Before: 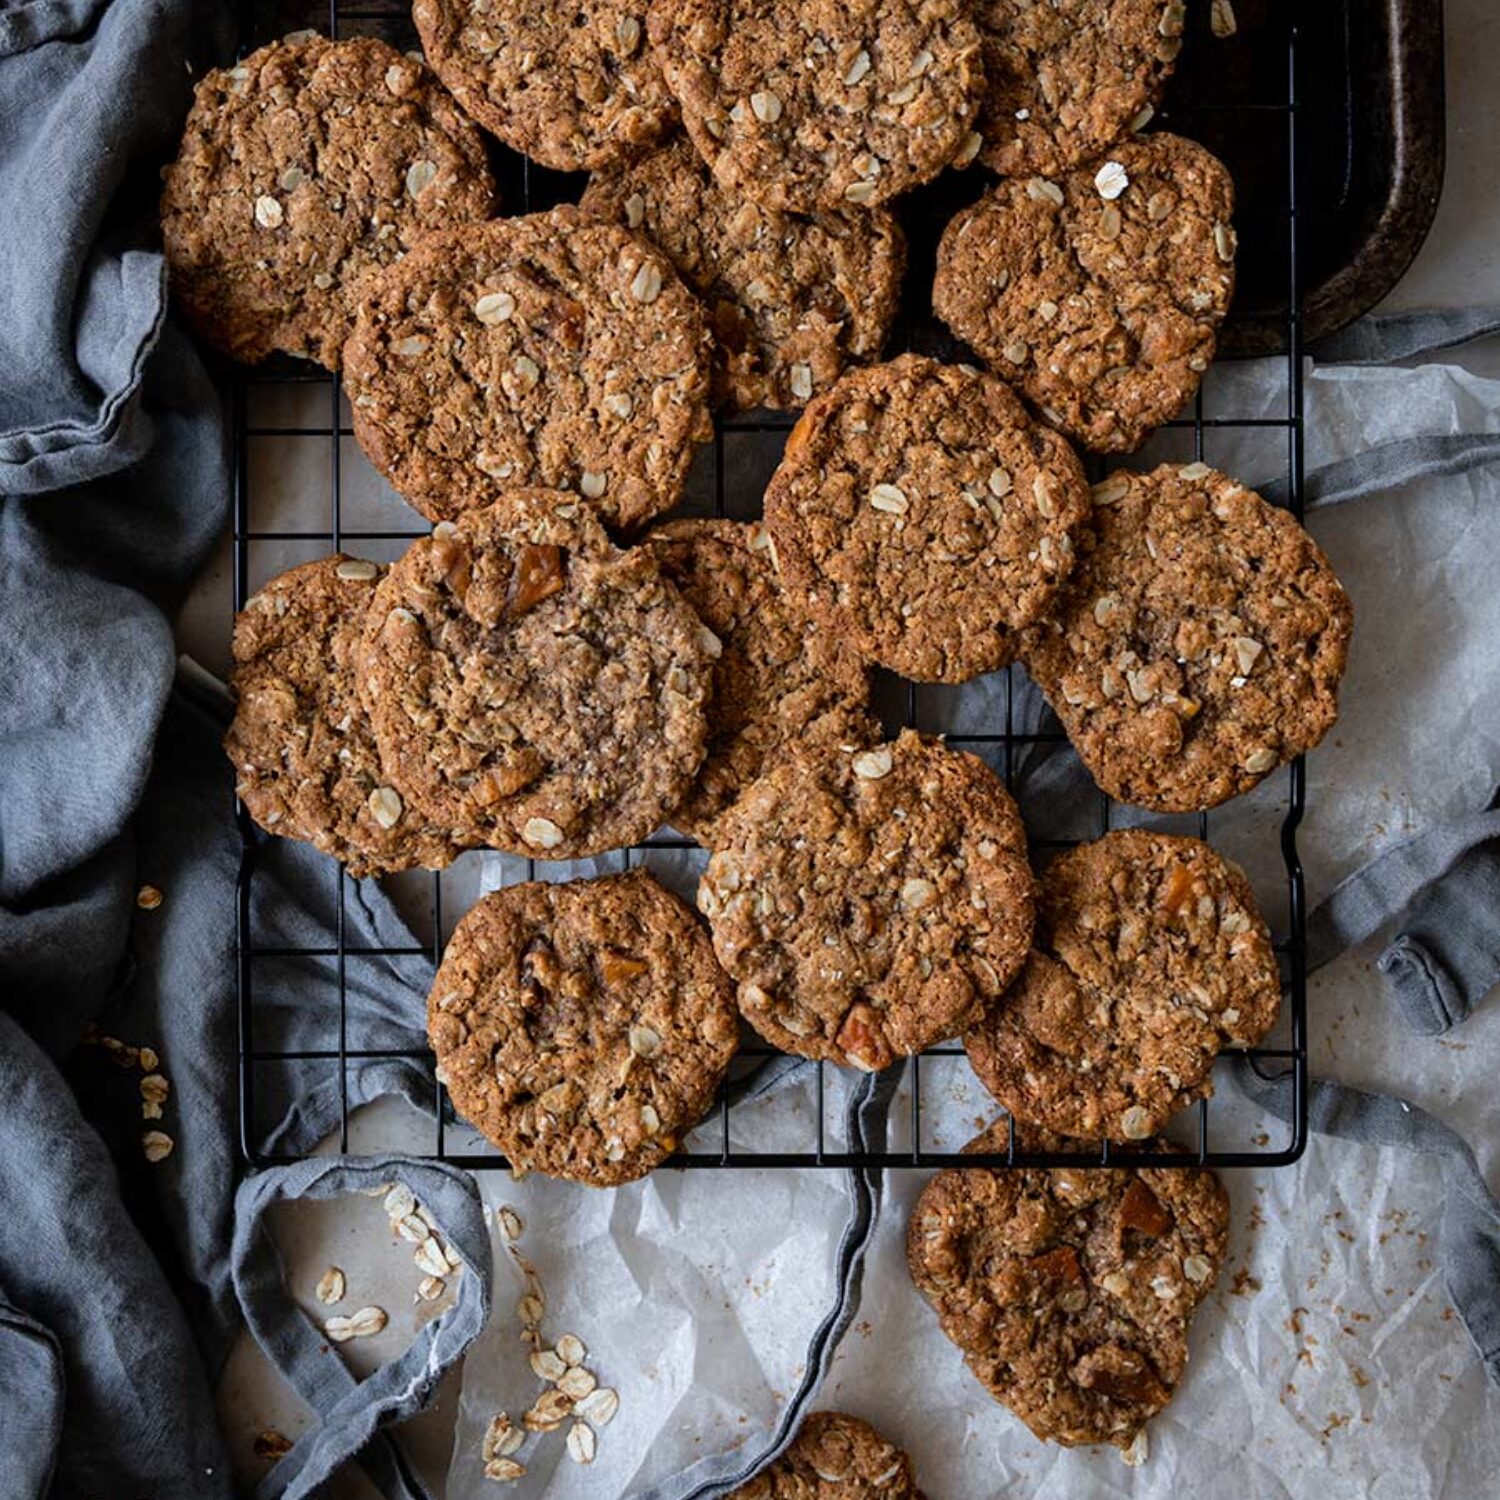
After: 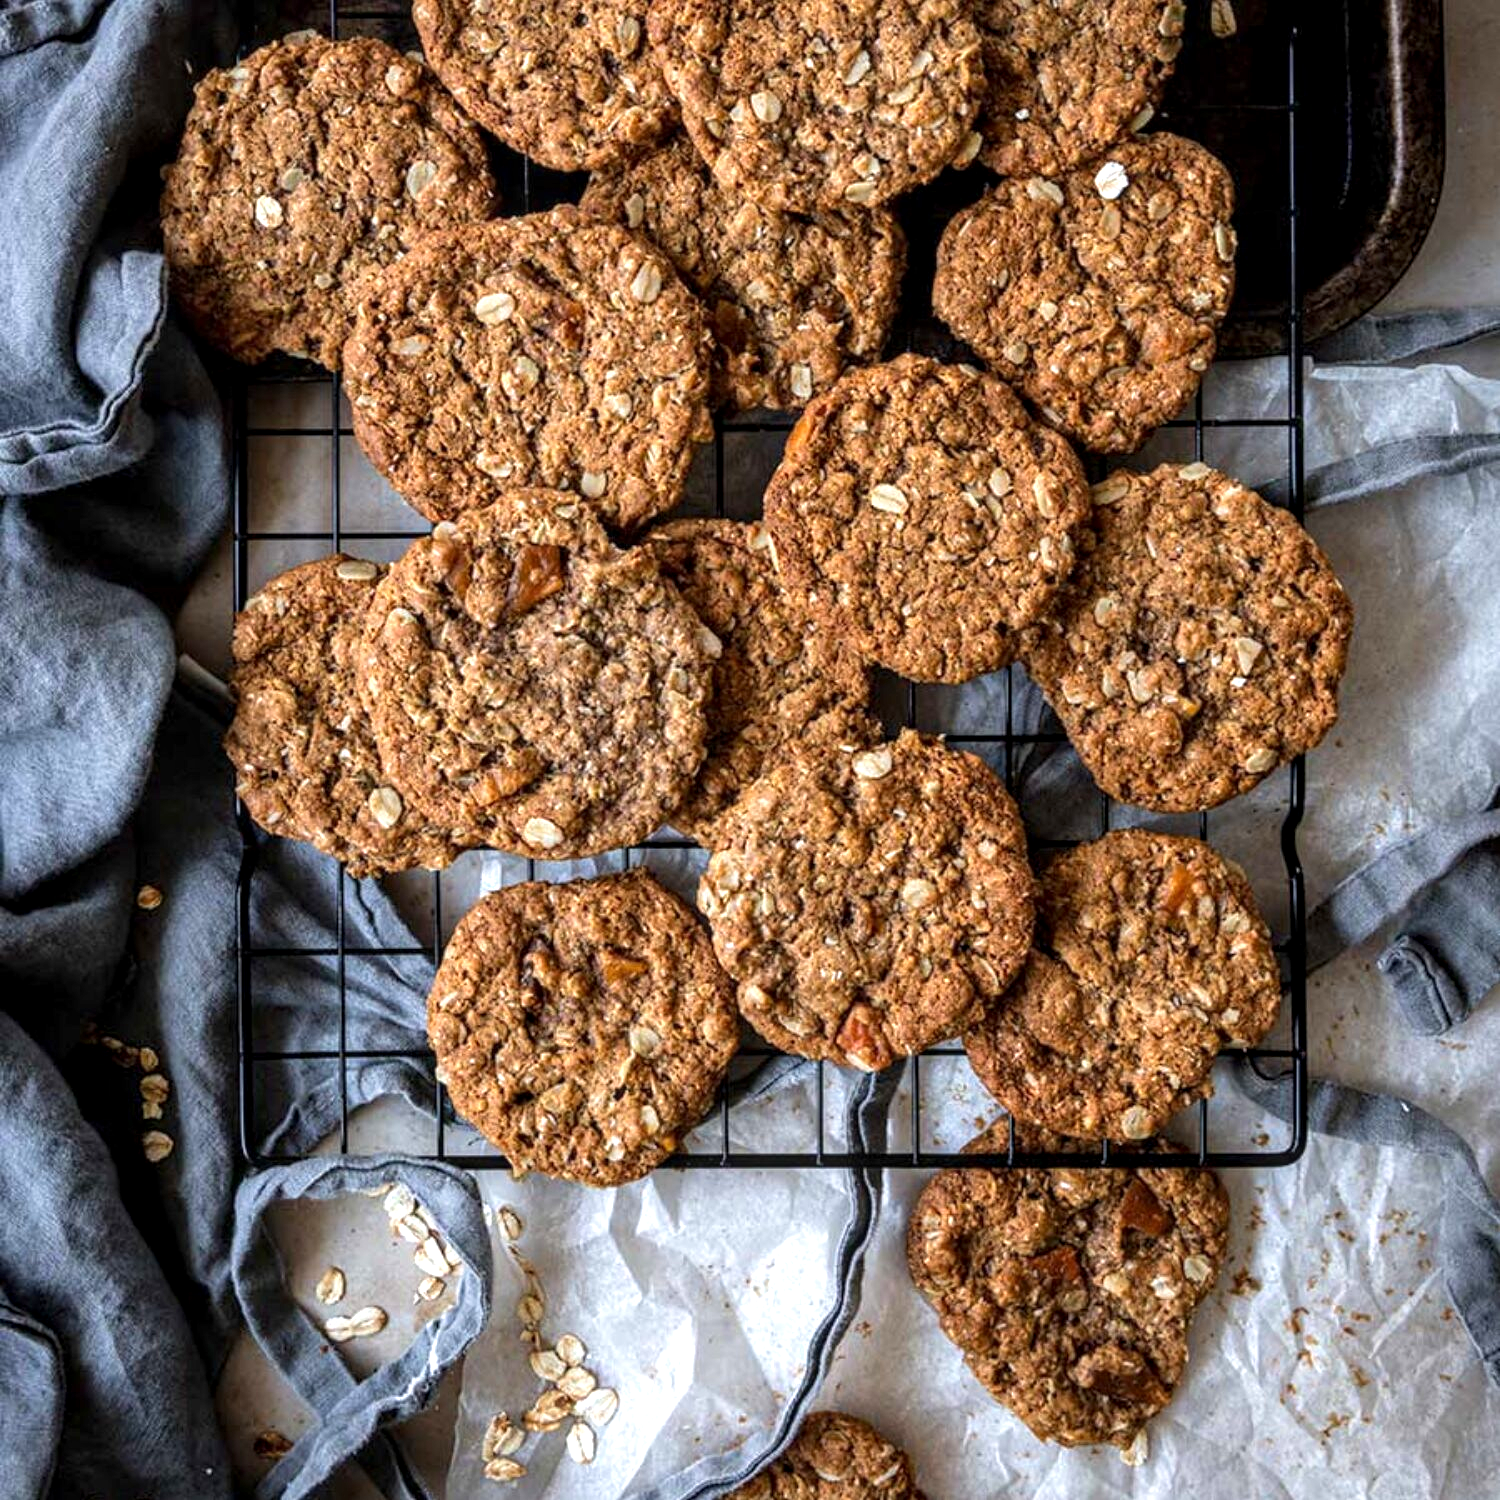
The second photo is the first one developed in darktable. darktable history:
local contrast: on, module defaults
exposure: exposure 0.6 EV, compensate highlight preservation false
velvia: strength 10.56%
